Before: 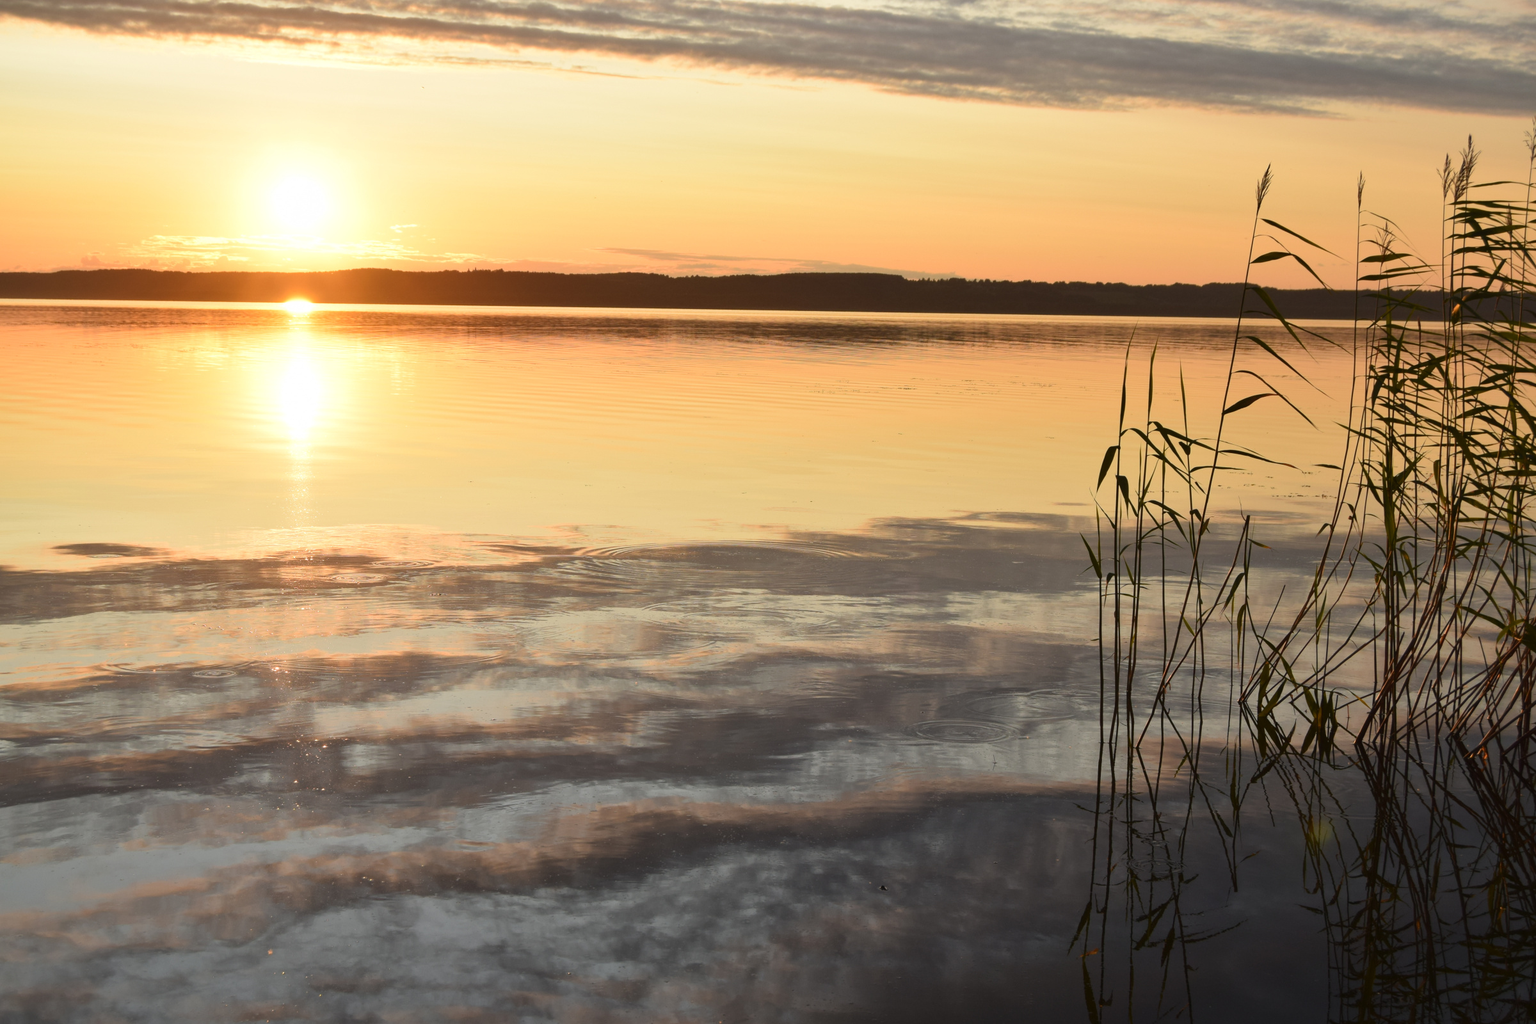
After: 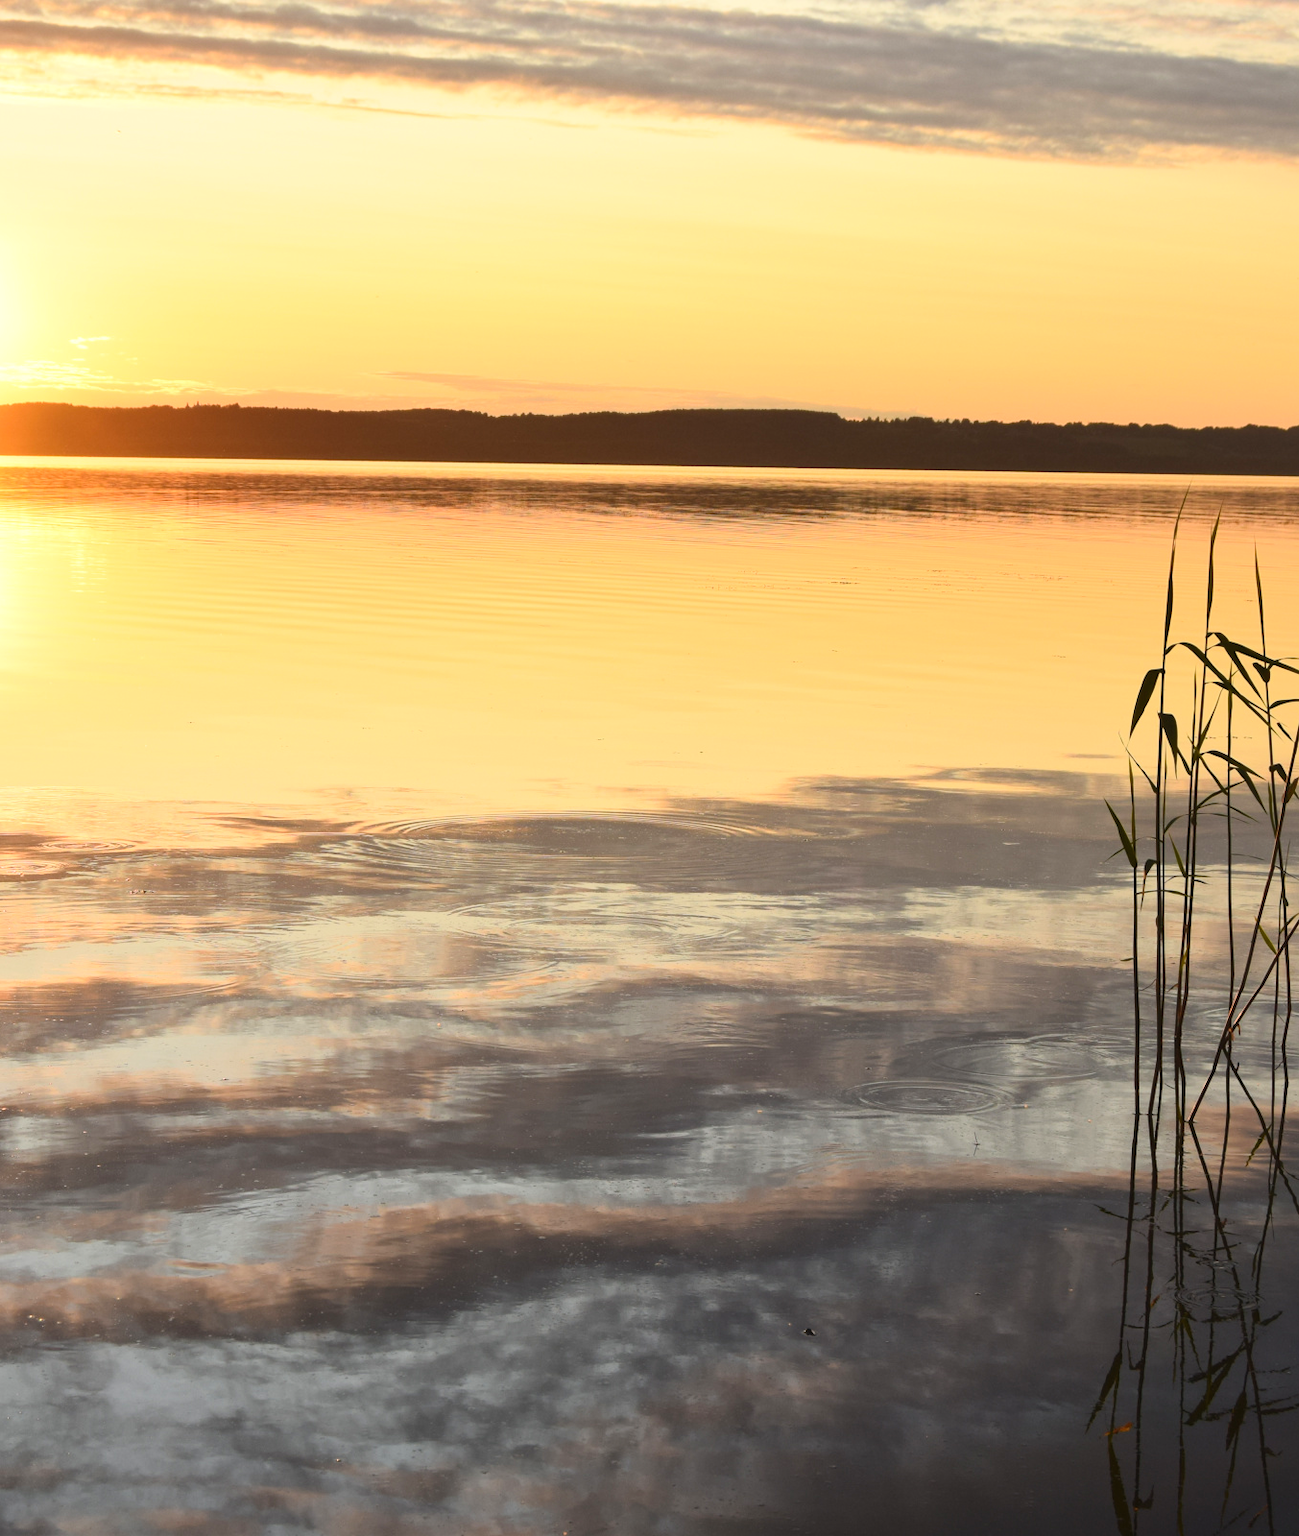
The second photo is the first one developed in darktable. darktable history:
contrast brightness saturation: contrast 0.202, brightness 0.17, saturation 0.217
crop and rotate: left 22.407%, right 21.172%
